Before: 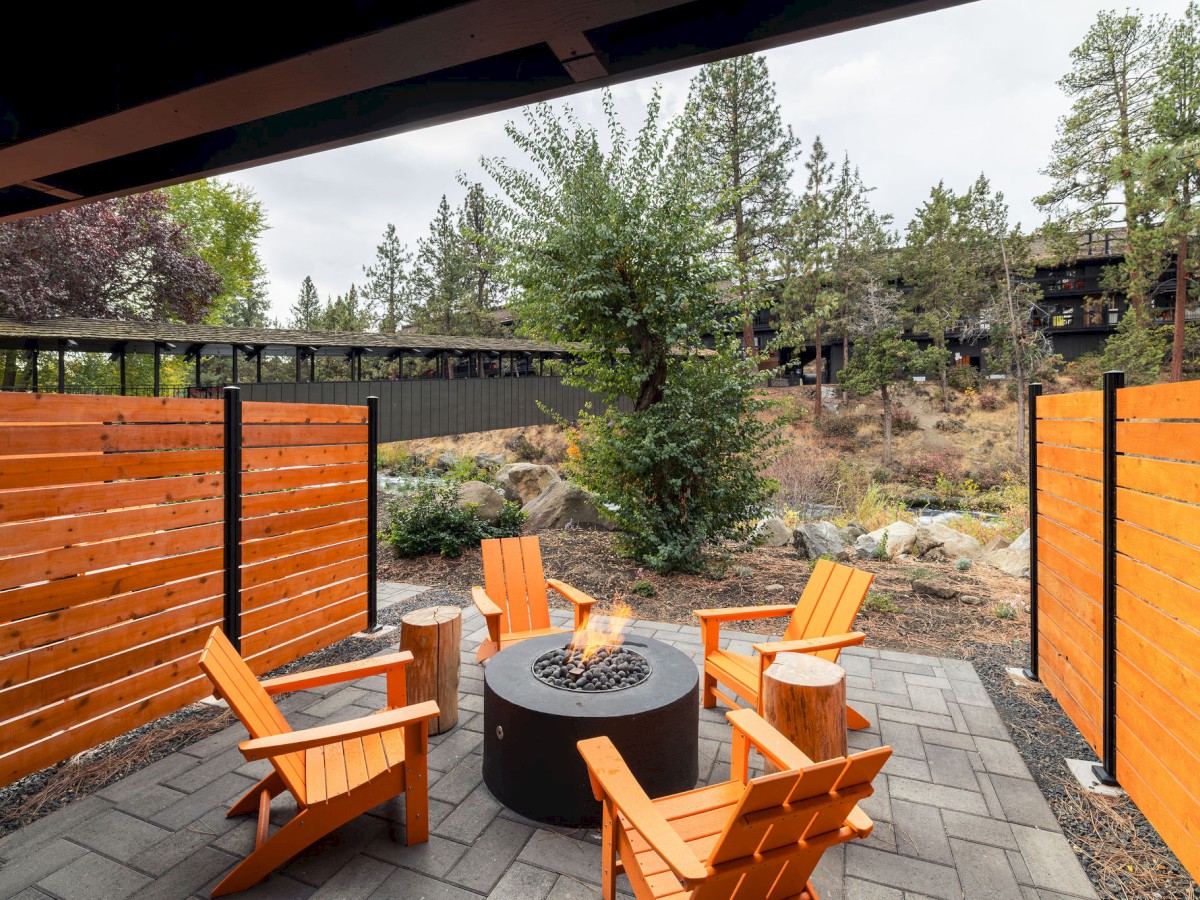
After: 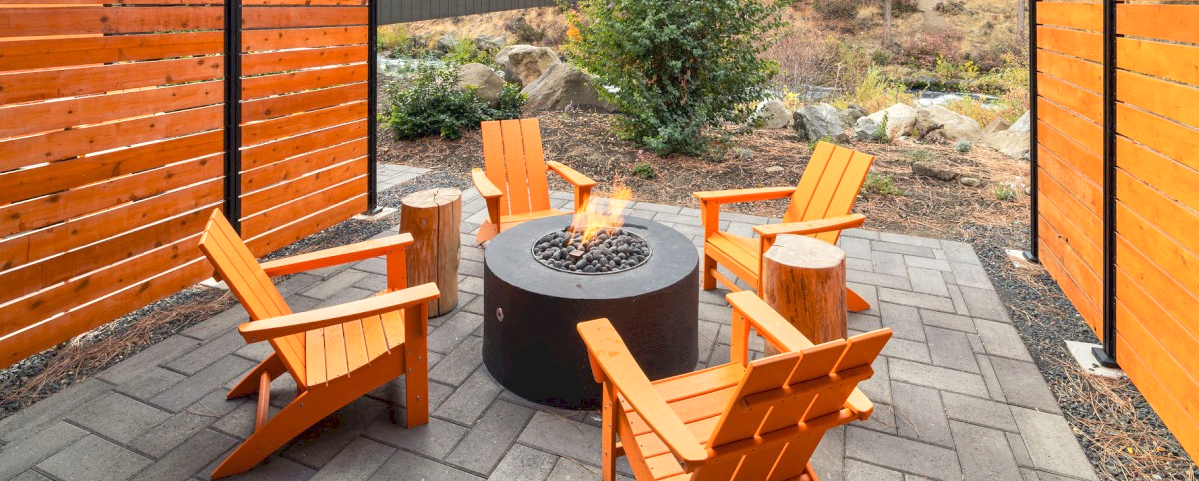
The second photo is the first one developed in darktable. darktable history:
crop and rotate: top 46.532%, right 0.041%
tone equalizer: -8 EV 1.01 EV, -7 EV 0.983 EV, -6 EV 0.961 EV, -5 EV 1.03 EV, -4 EV 1.03 EV, -3 EV 0.735 EV, -2 EV 0.471 EV, -1 EV 0.265 EV
